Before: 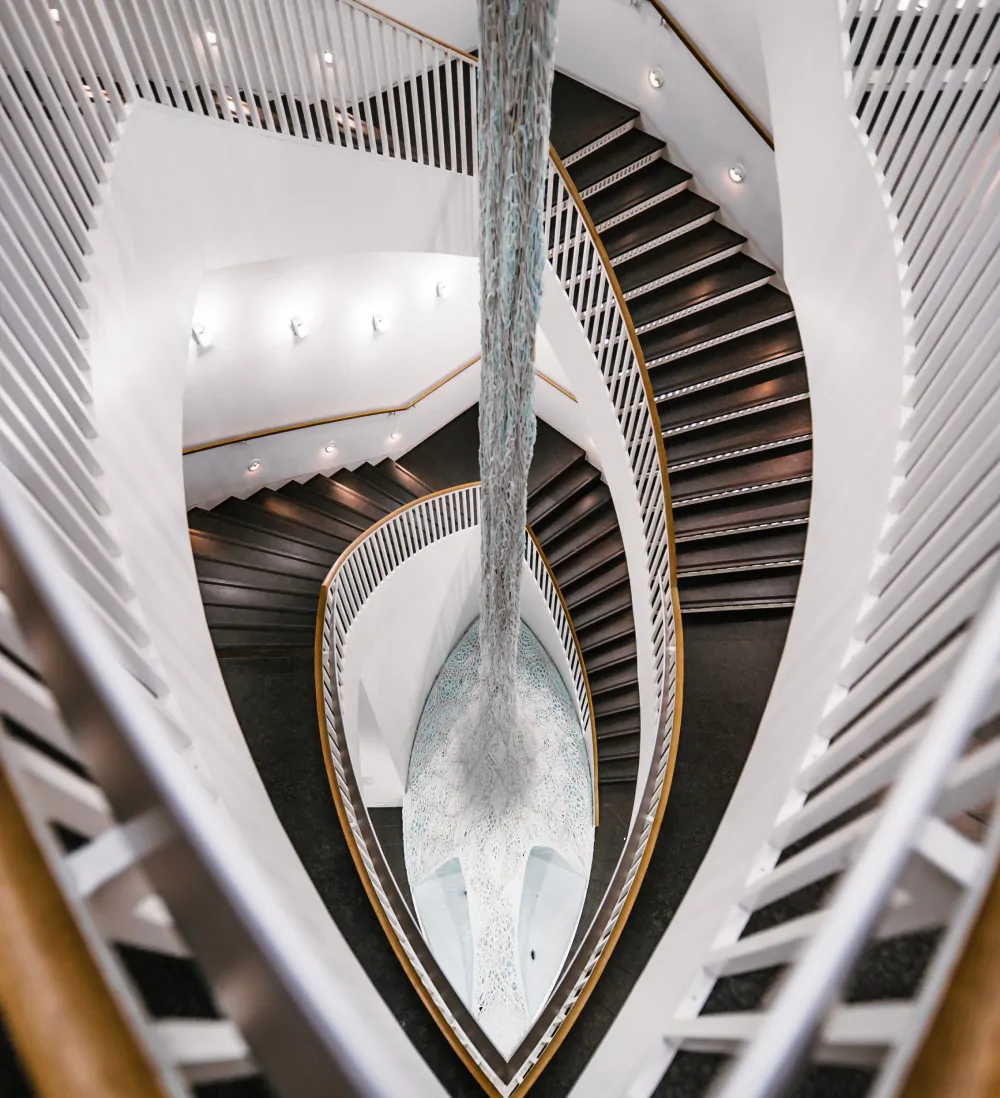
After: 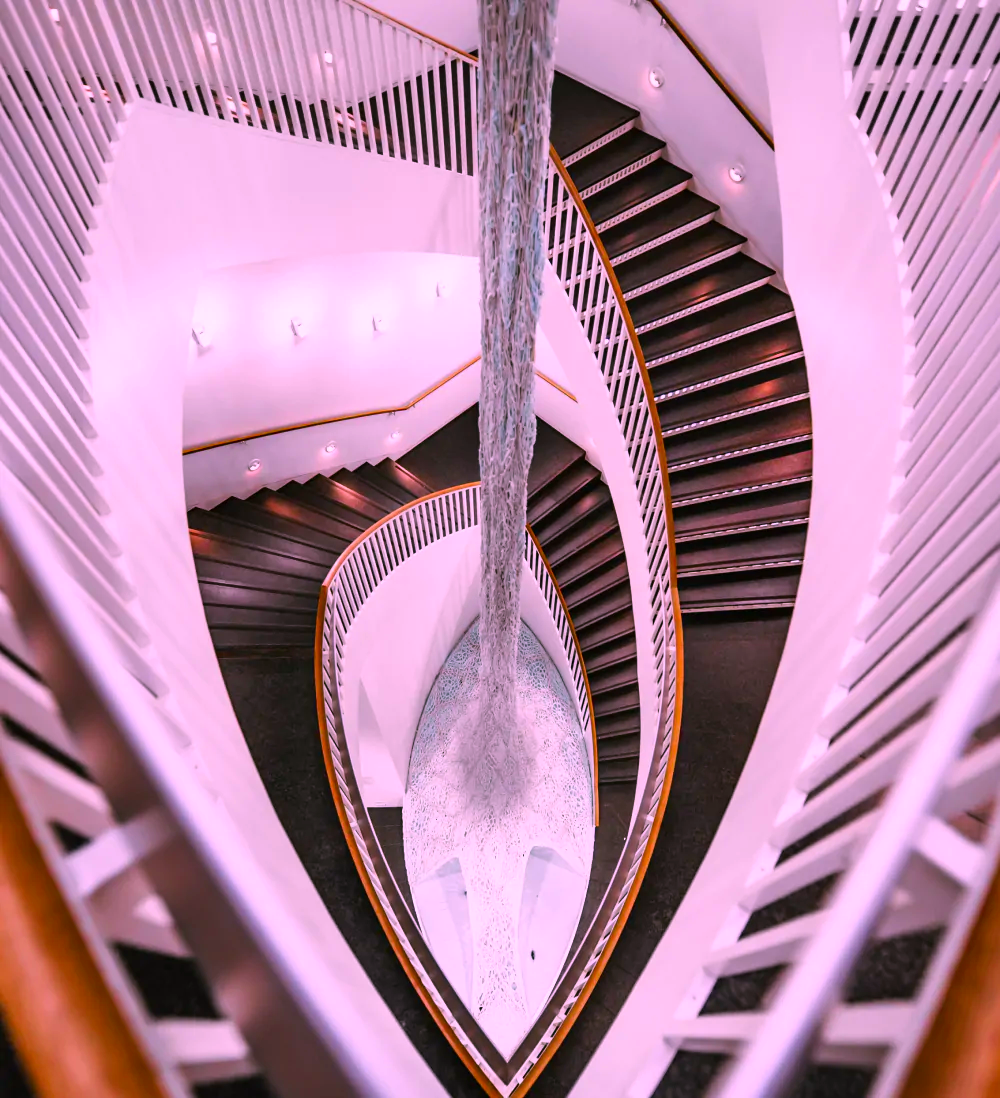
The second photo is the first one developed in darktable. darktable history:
color correction: highlights a* 18.78, highlights b* -12.06, saturation 1.64
